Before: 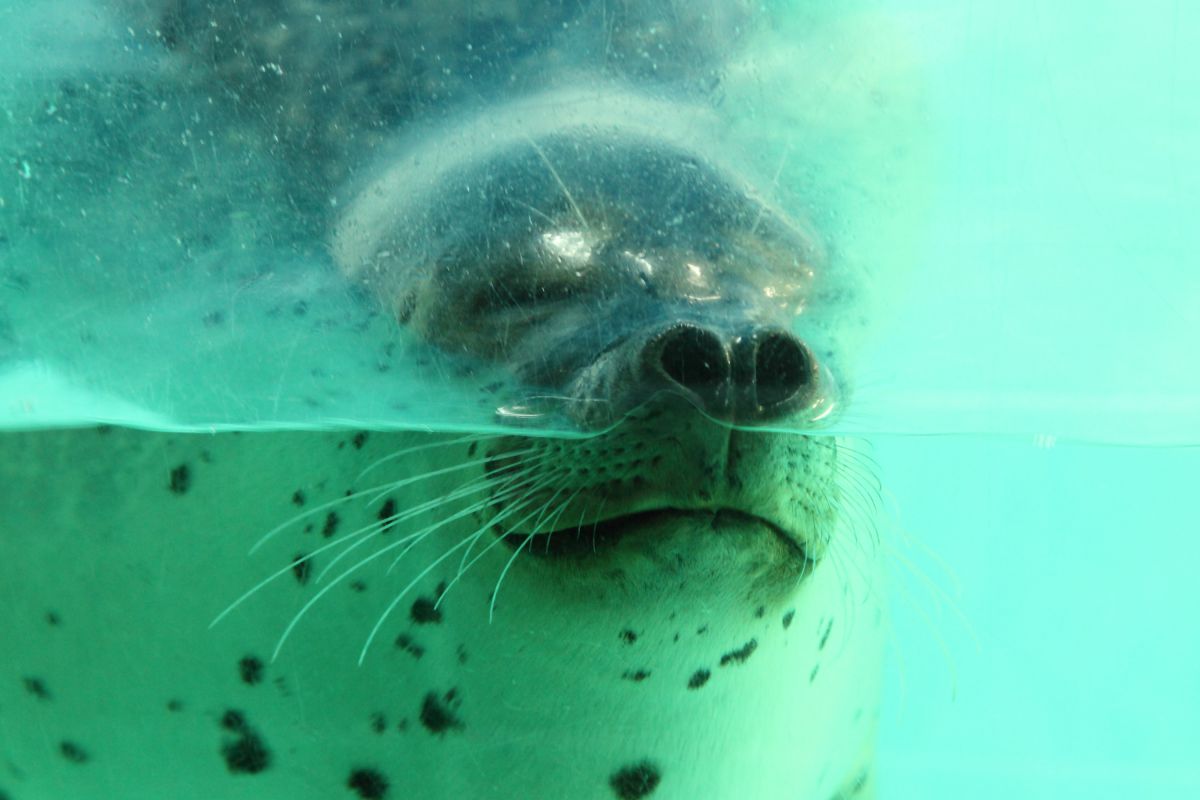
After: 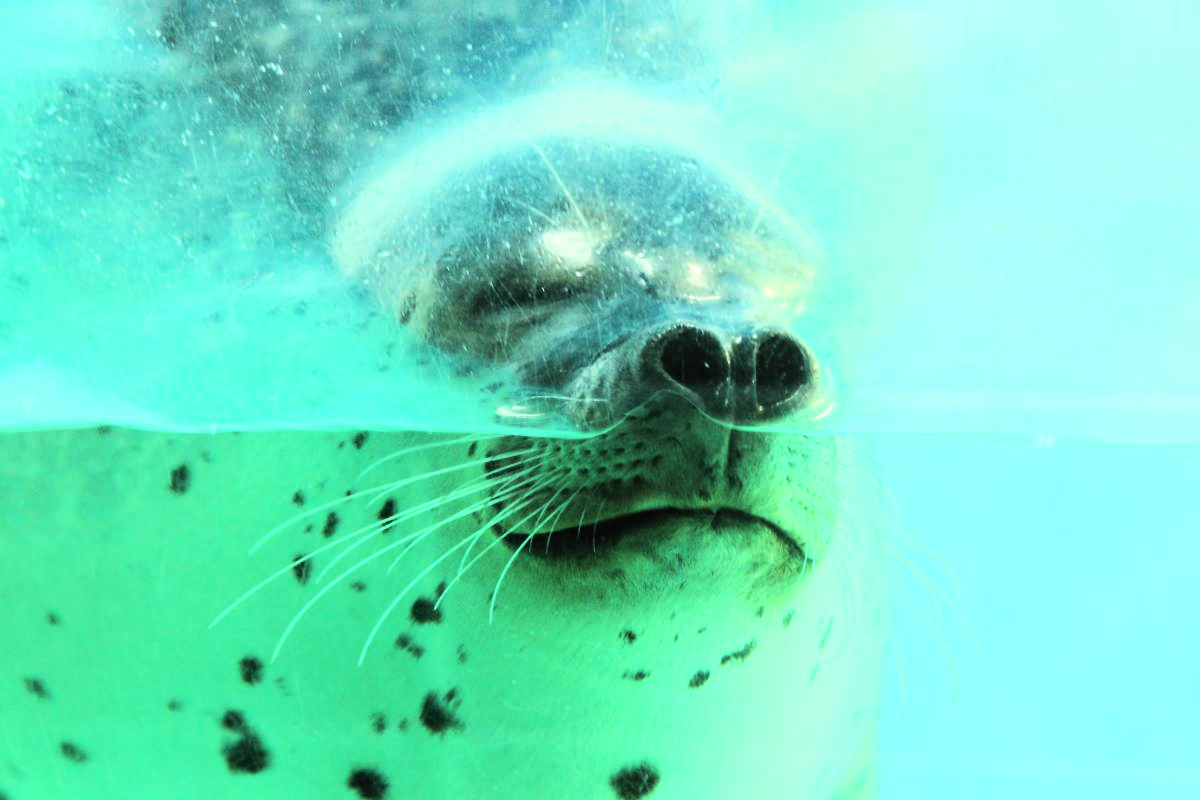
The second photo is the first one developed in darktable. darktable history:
base curve: curves: ch0 [(0, 0) (0.007, 0.004) (0.027, 0.03) (0.046, 0.07) (0.207, 0.54) (0.442, 0.872) (0.673, 0.972) (1, 1)]
contrast brightness saturation: contrast 0.052, brightness 0.068, saturation 0.005
